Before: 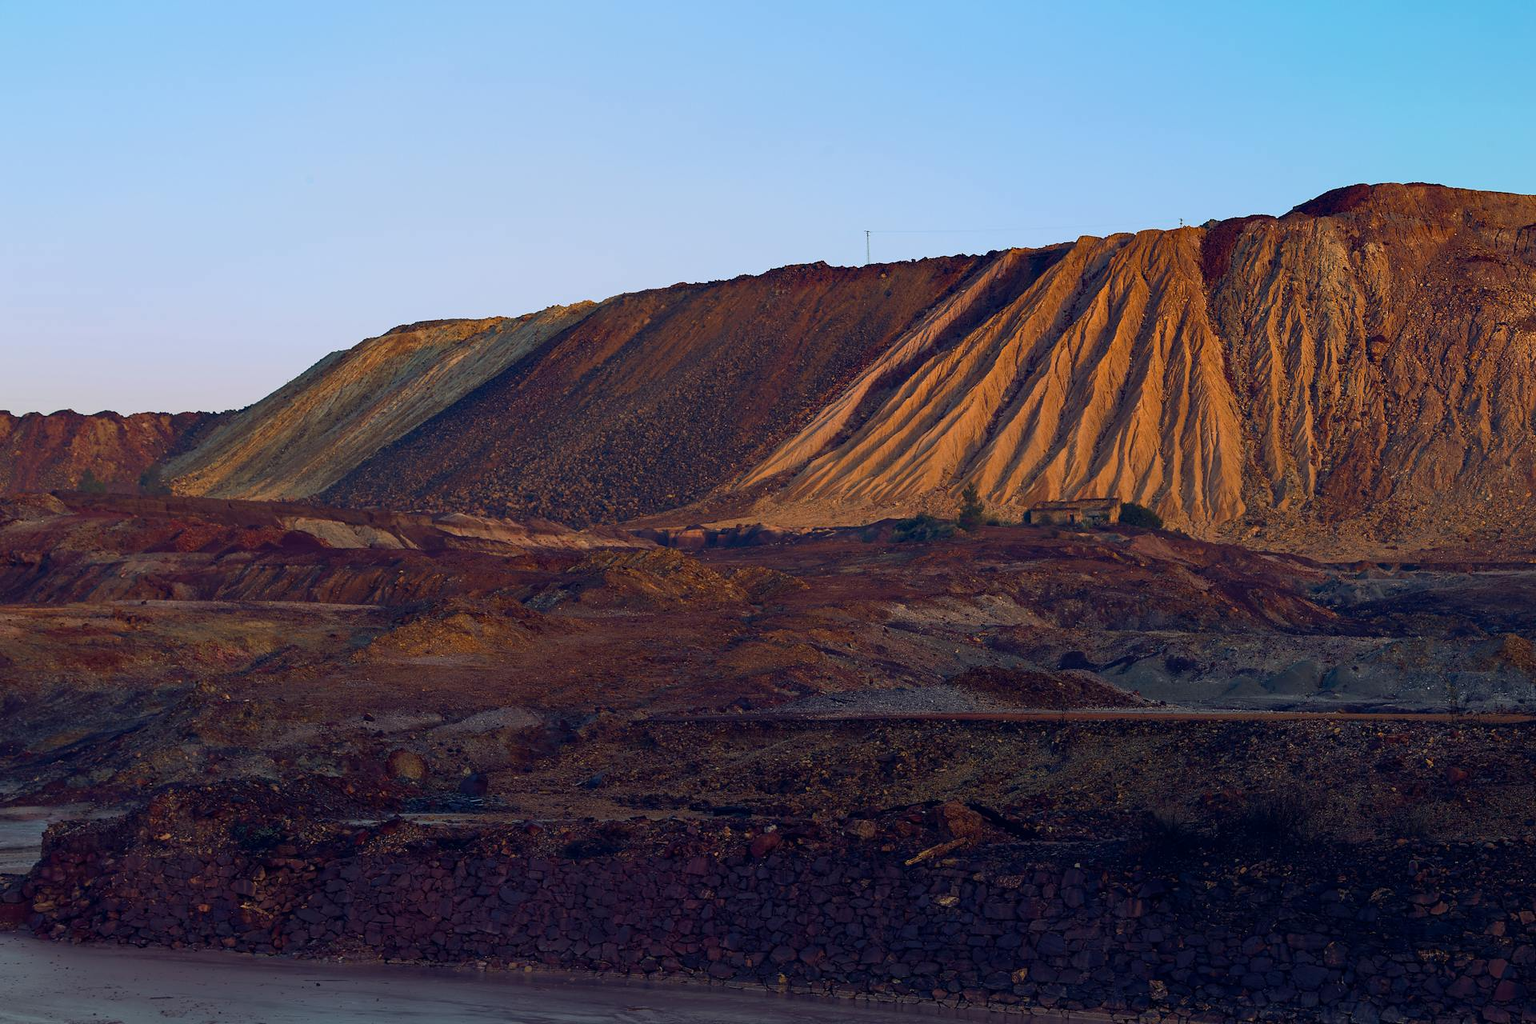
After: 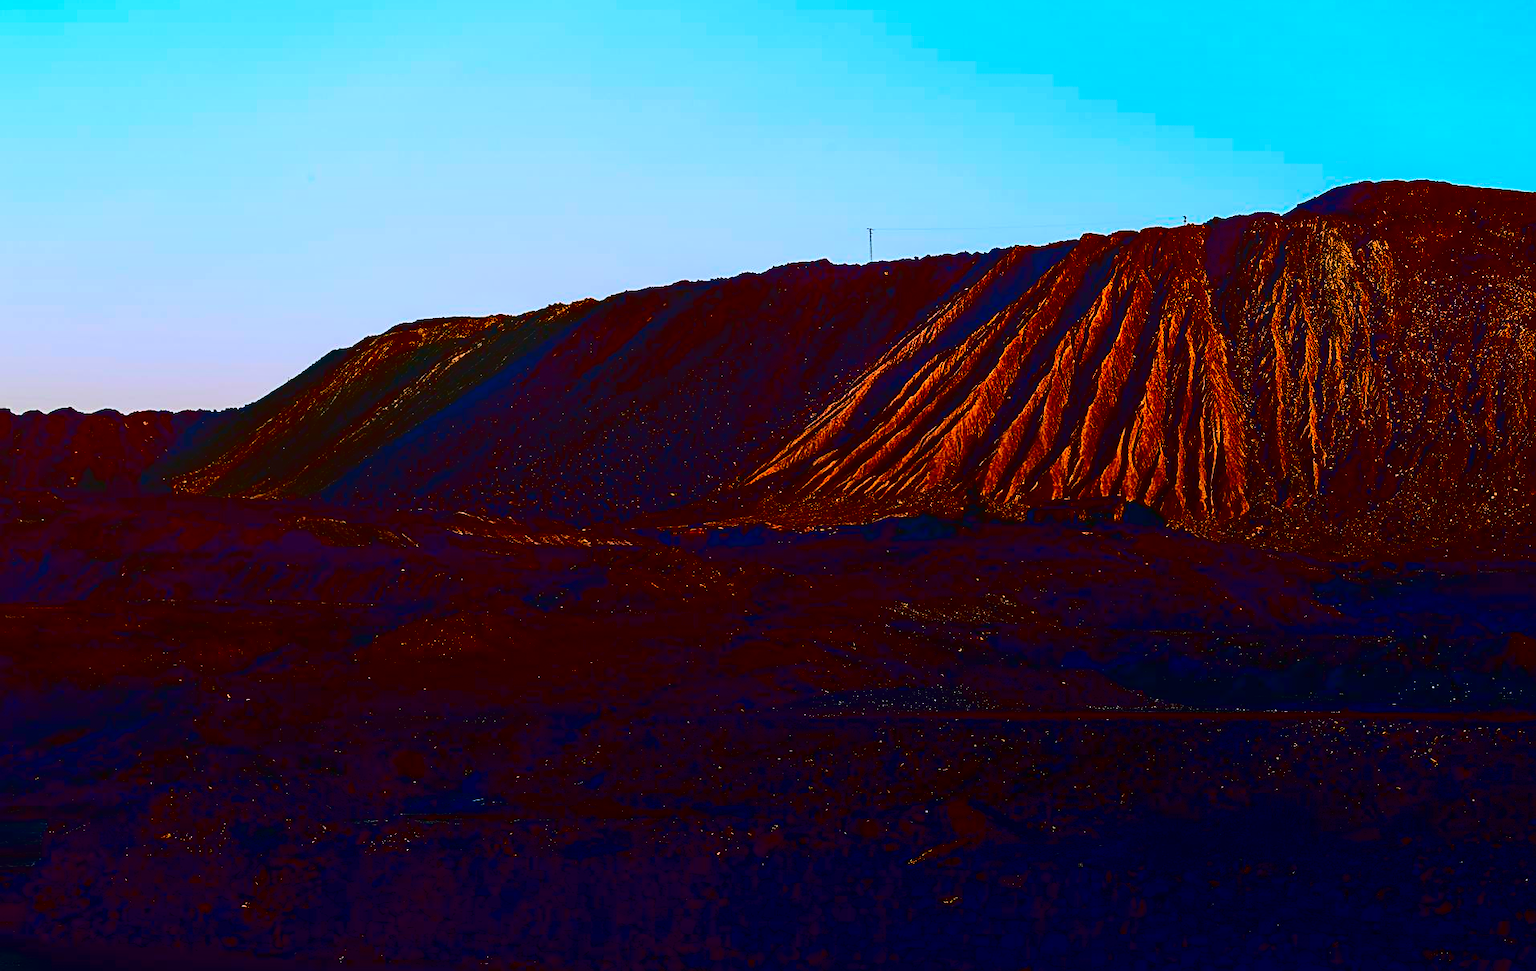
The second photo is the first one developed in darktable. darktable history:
contrast brightness saturation: contrast 0.771, brightness -0.997, saturation 0.998
crop: top 0.347%, right 0.261%, bottom 5.006%
local contrast: on, module defaults
sharpen: radius 2.553, amount 0.642
